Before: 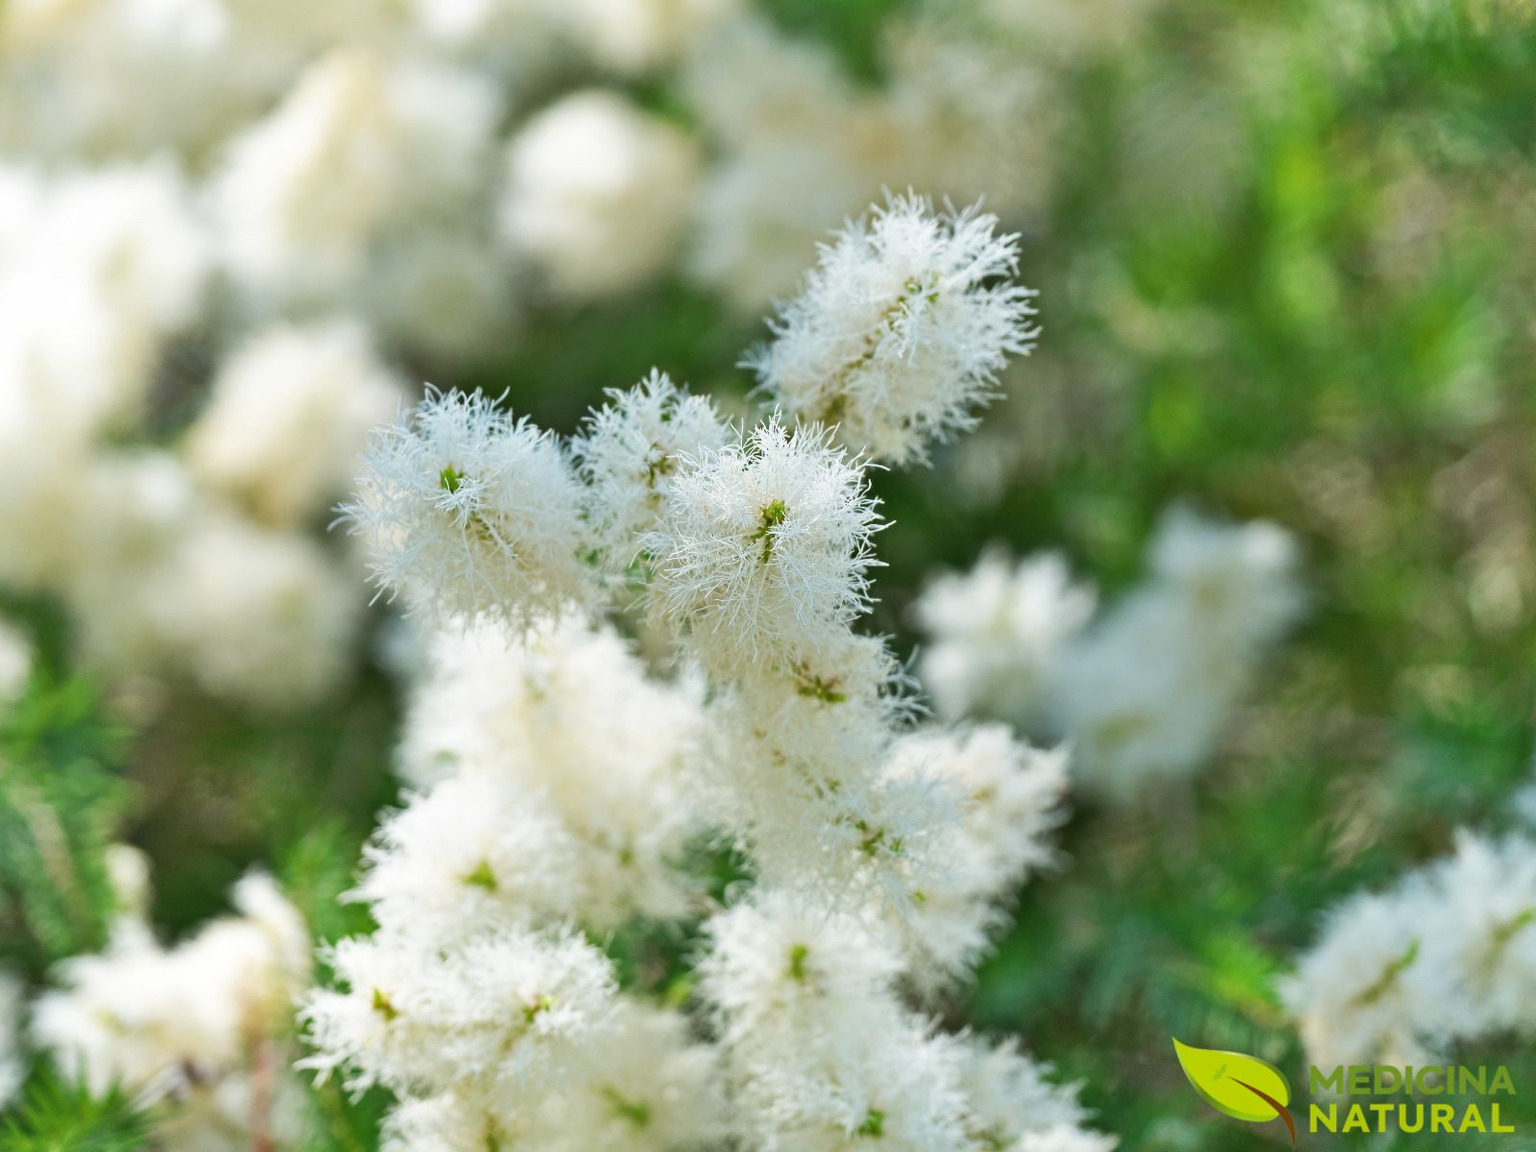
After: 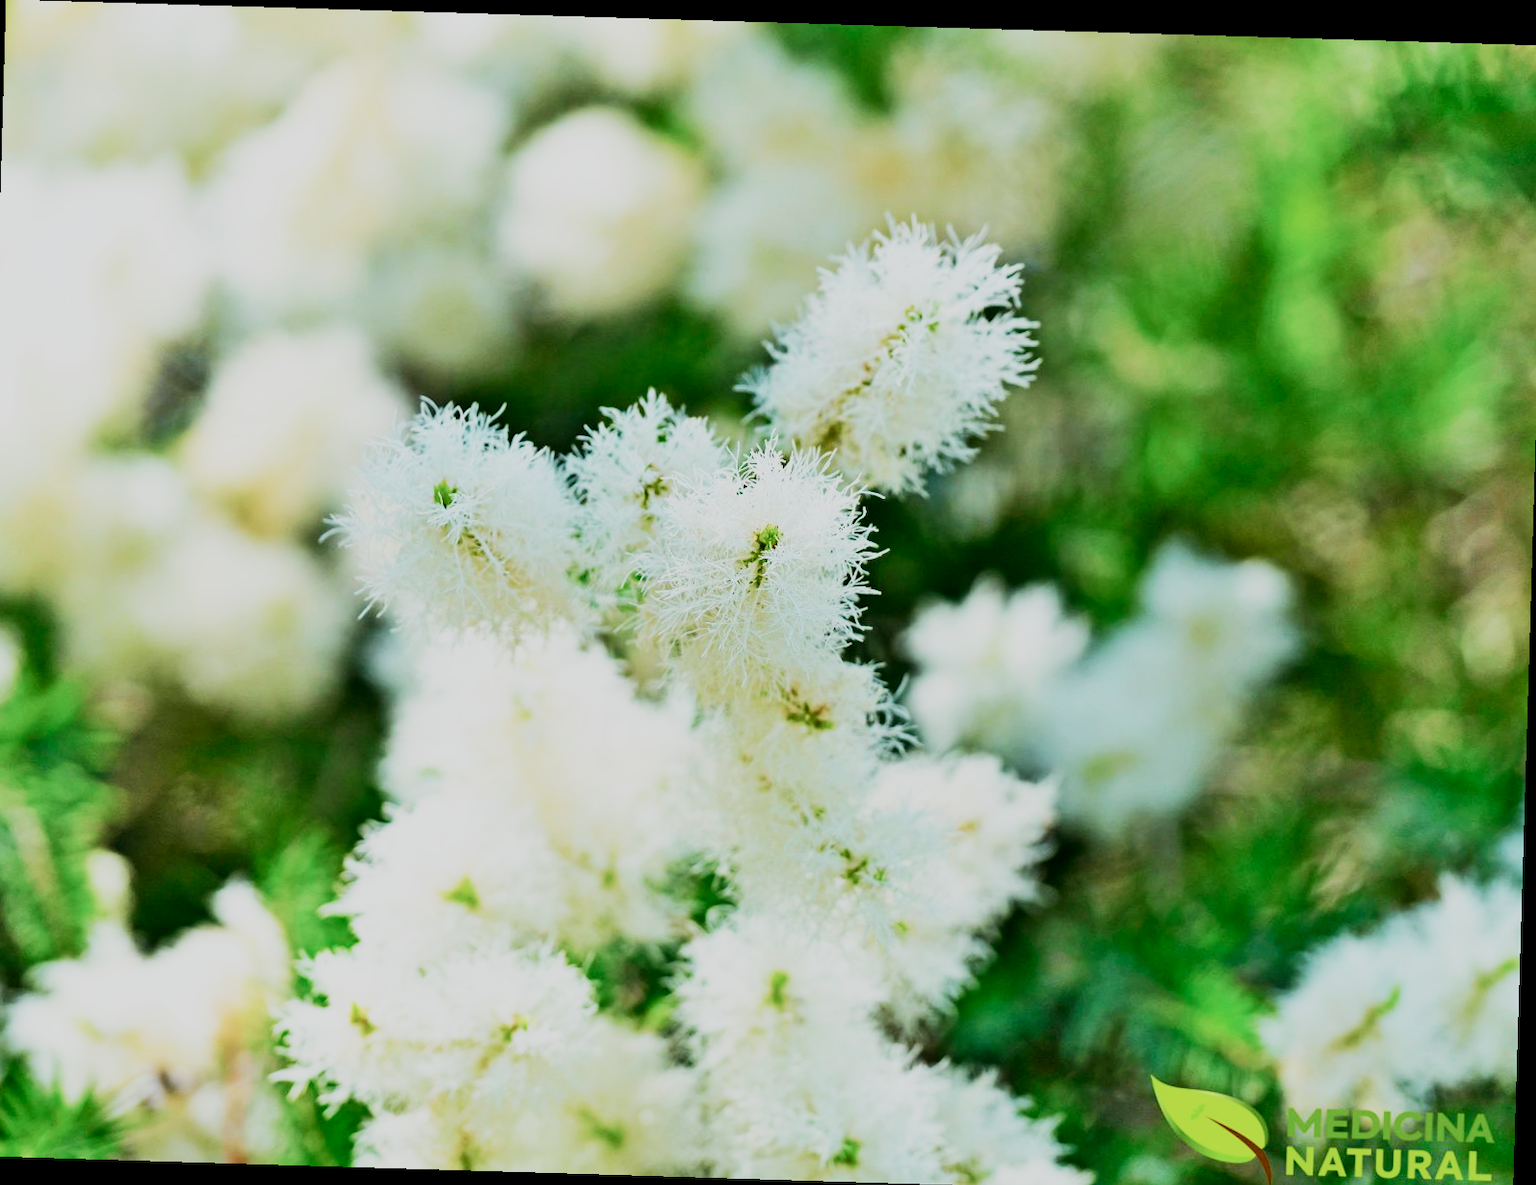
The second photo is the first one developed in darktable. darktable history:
crop and rotate: left 1.774%, right 0.633%, bottom 1.28%
rotate and perspective: rotation 1.72°, automatic cropping off
tone curve: curves: ch0 [(0, 0) (0.048, 0.024) (0.099, 0.082) (0.227, 0.255) (0.407, 0.482) (0.543, 0.634) (0.719, 0.77) (0.837, 0.843) (1, 0.906)]; ch1 [(0, 0) (0.3, 0.268) (0.404, 0.374) (0.475, 0.463) (0.501, 0.499) (0.514, 0.502) (0.551, 0.541) (0.643, 0.648) (0.682, 0.674) (0.802, 0.812) (1, 1)]; ch2 [(0, 0) (0.259, 0.207) (0.323, 0.311) (0.364, 0.368) (0.442, 0.461) (0.498, 0.498) (0.531, 0.528) (0.581, 0.602) (0.629, 0.659) (0.768, 0.728) (1, 1)], color space Lab, independent channels, preserve colors none
sigmoid: contrast 1.7, skew -0.1, preserve hue 0%, red attenuation 0.1, red rotation 0.035, green attenuation 0.1, green rotation -0.017, blue attenuation 0.15, blue rotation -0.052, base primaries Rec2020
